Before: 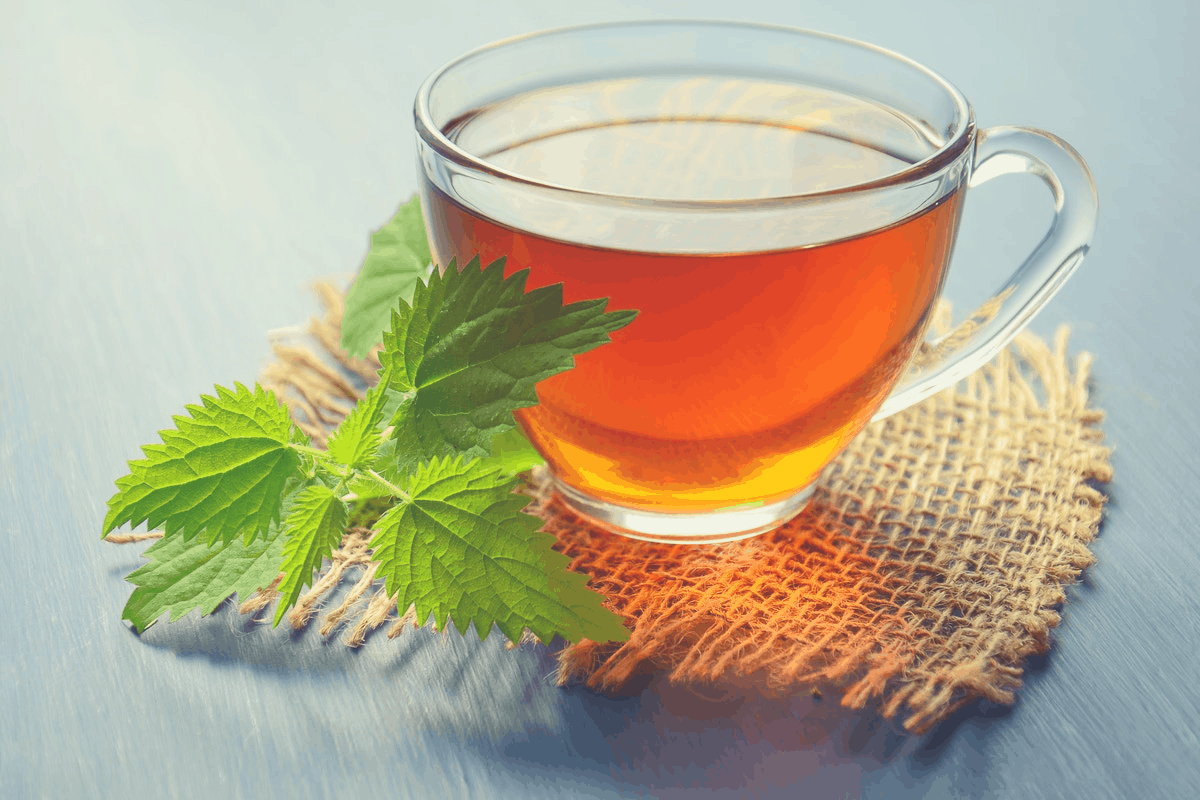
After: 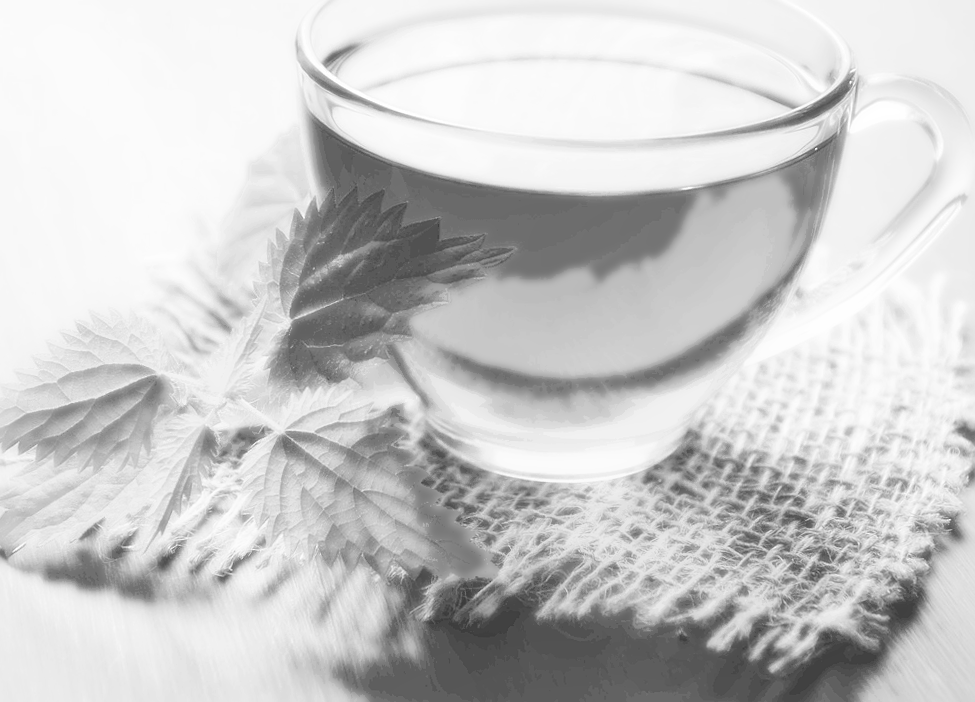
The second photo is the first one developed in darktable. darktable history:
rotate and perspective: rotation 1.57°, crop left 0.018, crop right 0.982, crop top 0.039, crop bottom 0.961
sharpen: on, module defaults
crop: left 9.807%, top 6.259%, right 7.334%, bottom 2.177%
monochrome: on, module defaults
shadows and highlights: on, module defaults
bloom: size 0%, threshold 54.82%, strength 8.31%
